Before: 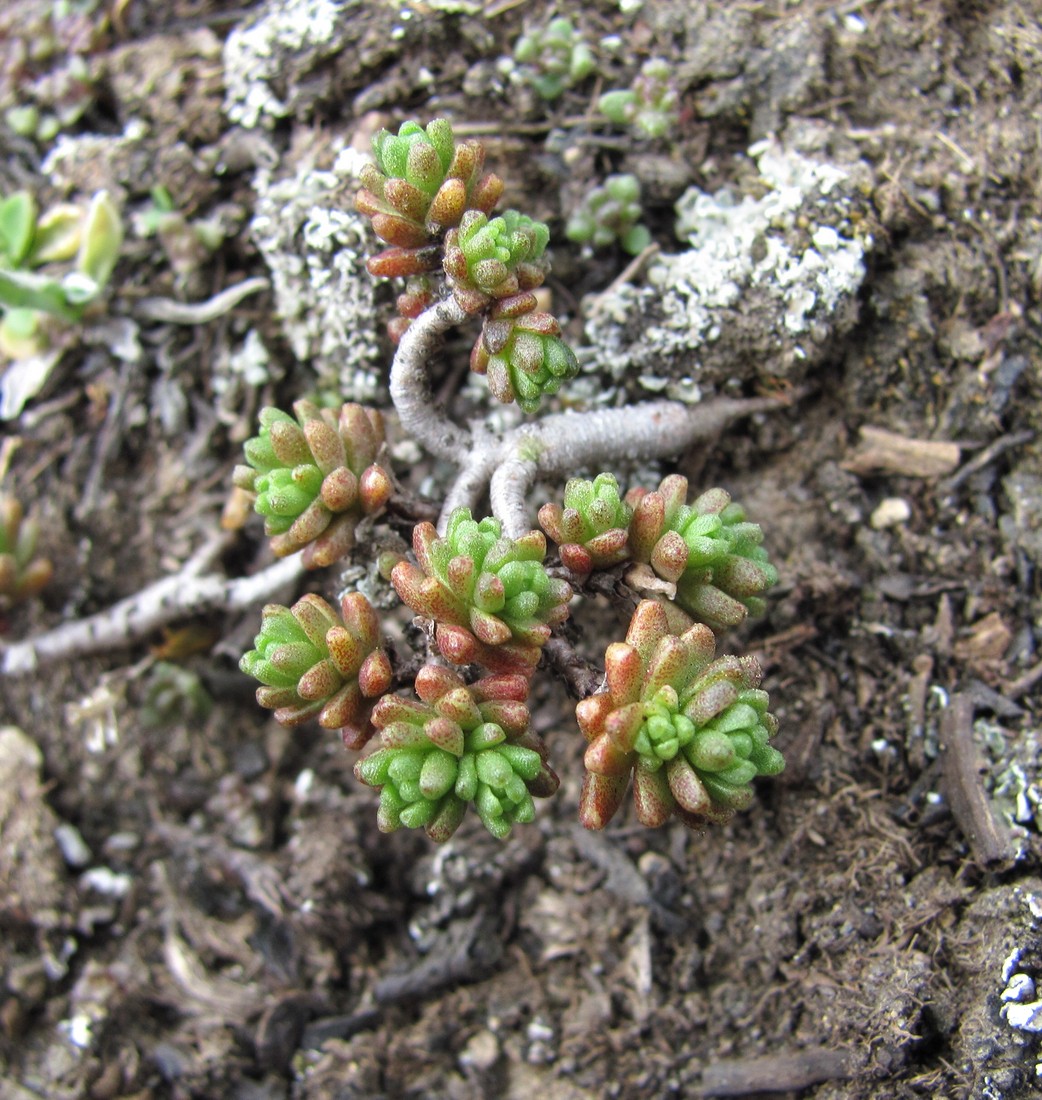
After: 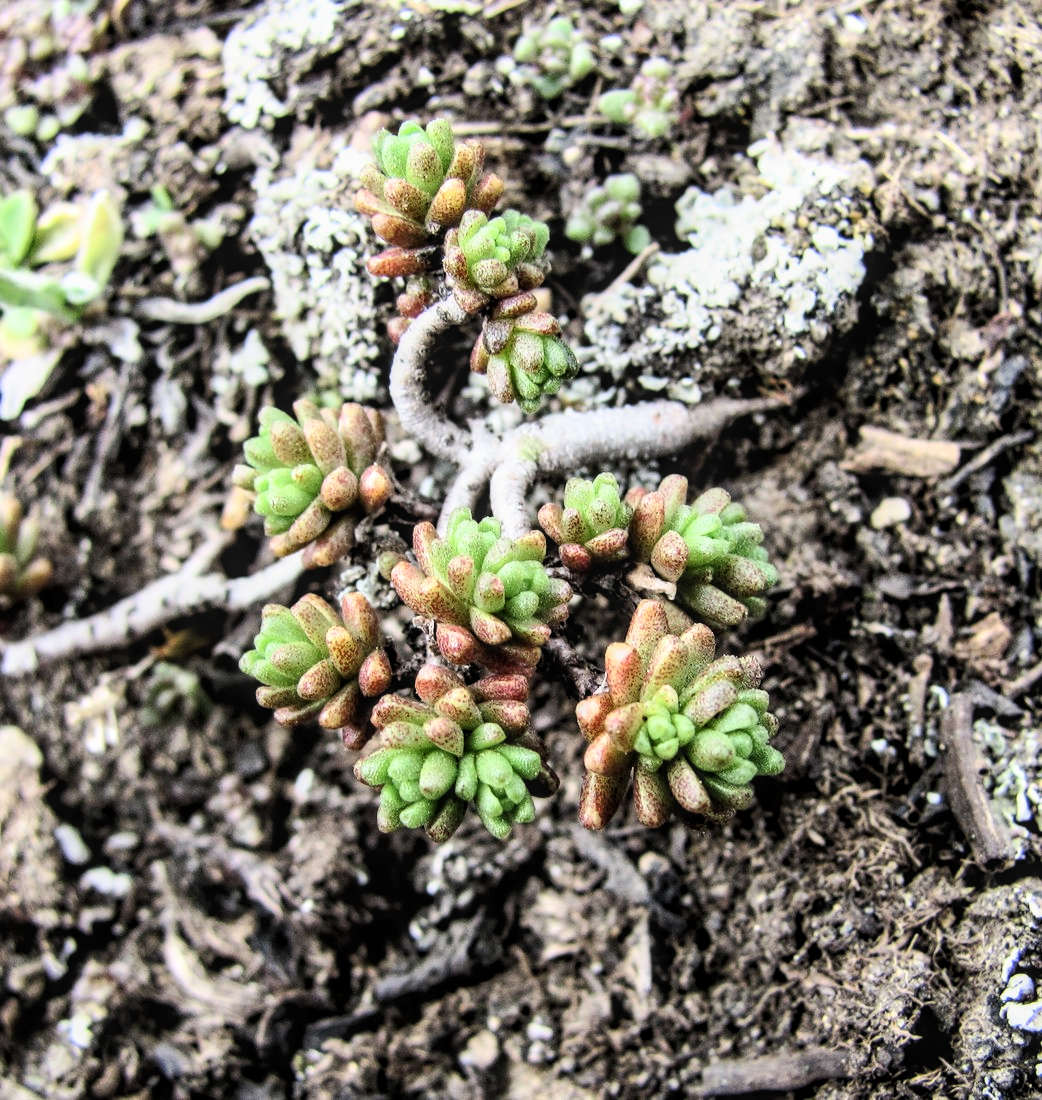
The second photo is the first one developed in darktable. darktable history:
filmic rgb: black relative exposure -4.02 EV, white relative exposure 2.98 EV, hardness 2.99, contrast 1.408
tone curve: curves: ch0 [(0, 0) (0.003, 0.017) (0.011, 0.018) (0.025, 0.03) (0.044, 0.051) (0.069, 0.075) (0.1, 0.104) (0.136, 0.138) (0.177, 0.183) (0.224, 0.237) (0.277, 0.294) (0.335, 0.361) (0.399, 0.446) (0.468, 0.552) (0.543, 0.66) (0.623, 0.753) (0.709, 0.843) (0.801, 0.912) (0.898, 0.962) (1, 1)], color space Lab, independent channels, preserve colors none
local contrast: on, module defaults
